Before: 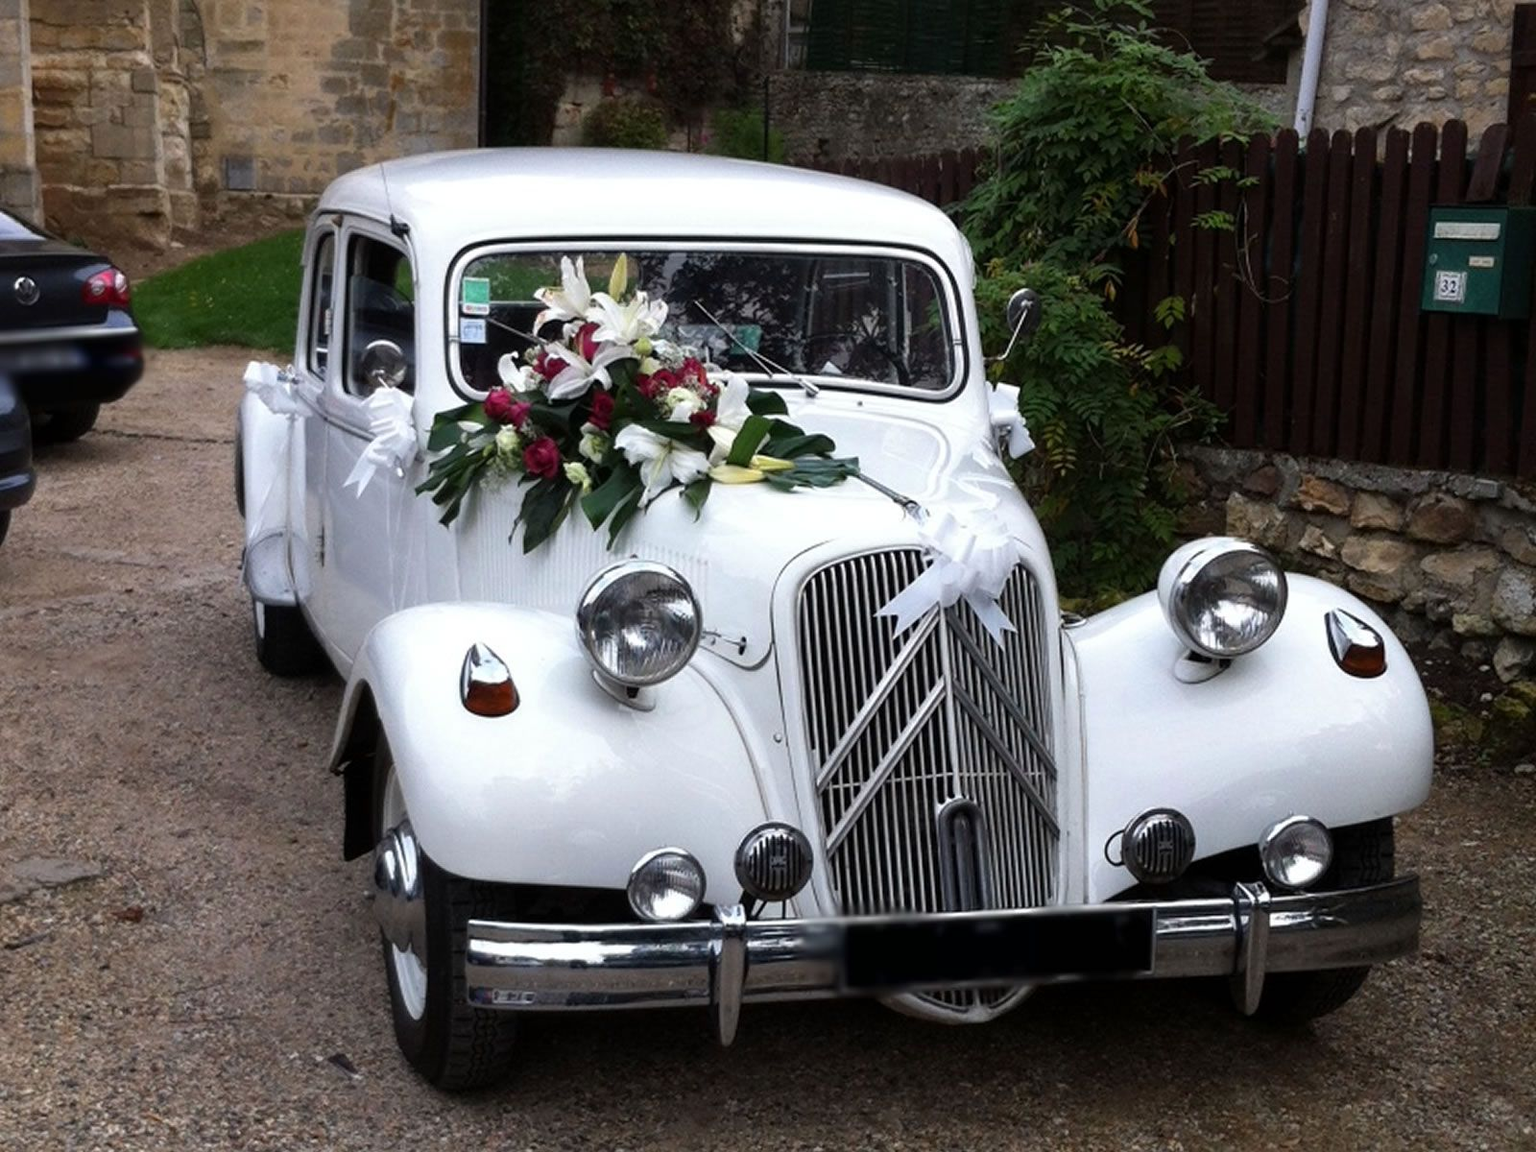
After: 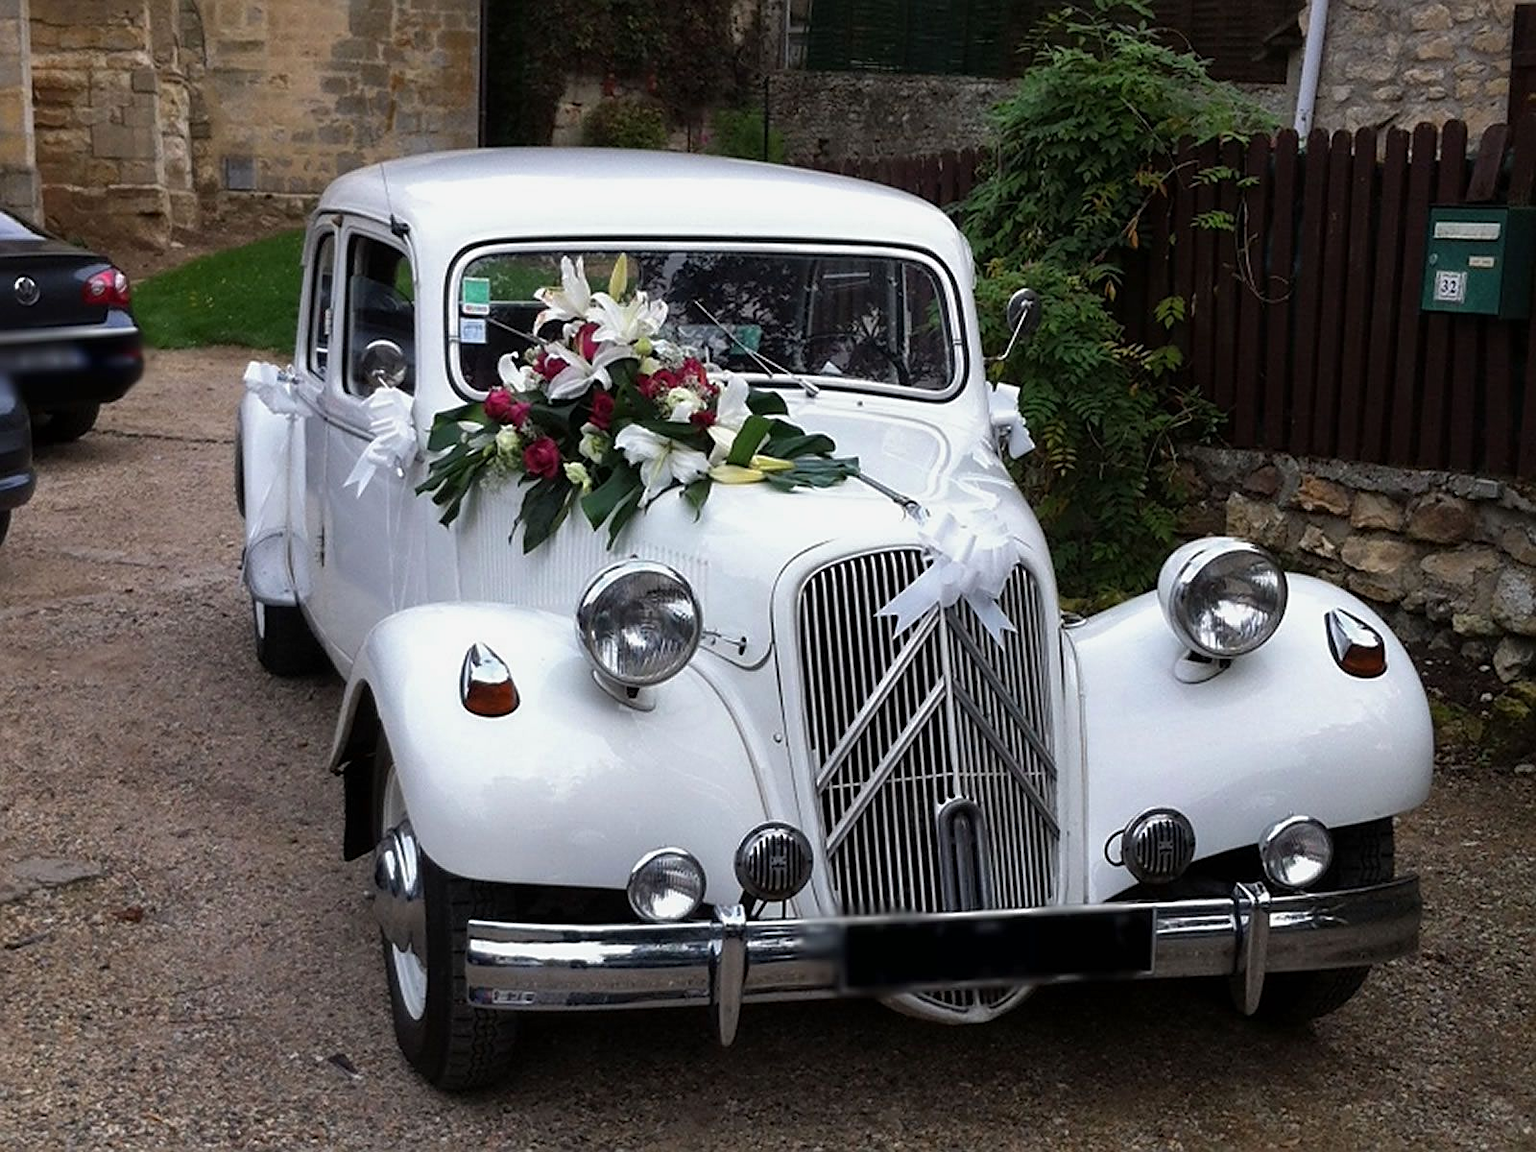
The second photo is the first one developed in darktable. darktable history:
sharpen: on, module defaults
shadows and highlights: shadows 25, white point adjustment -3, highlights -30
